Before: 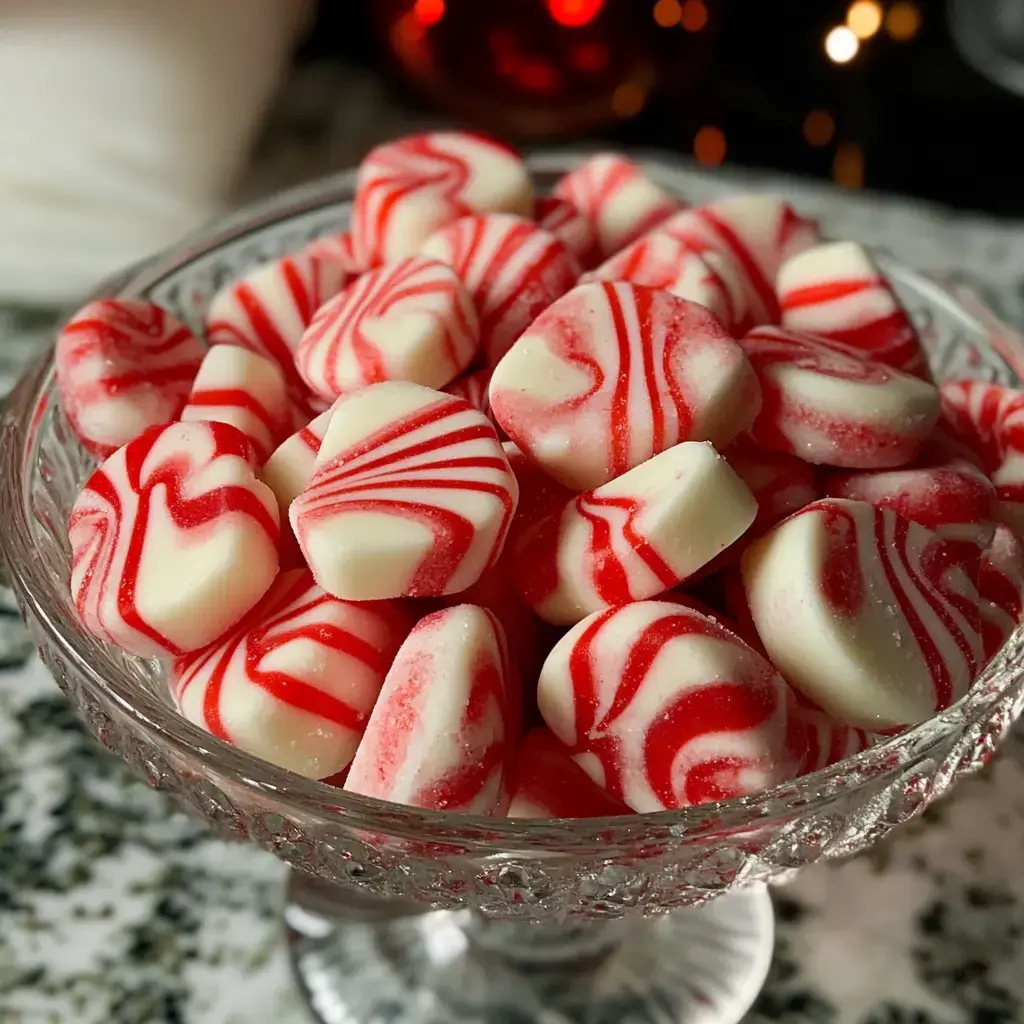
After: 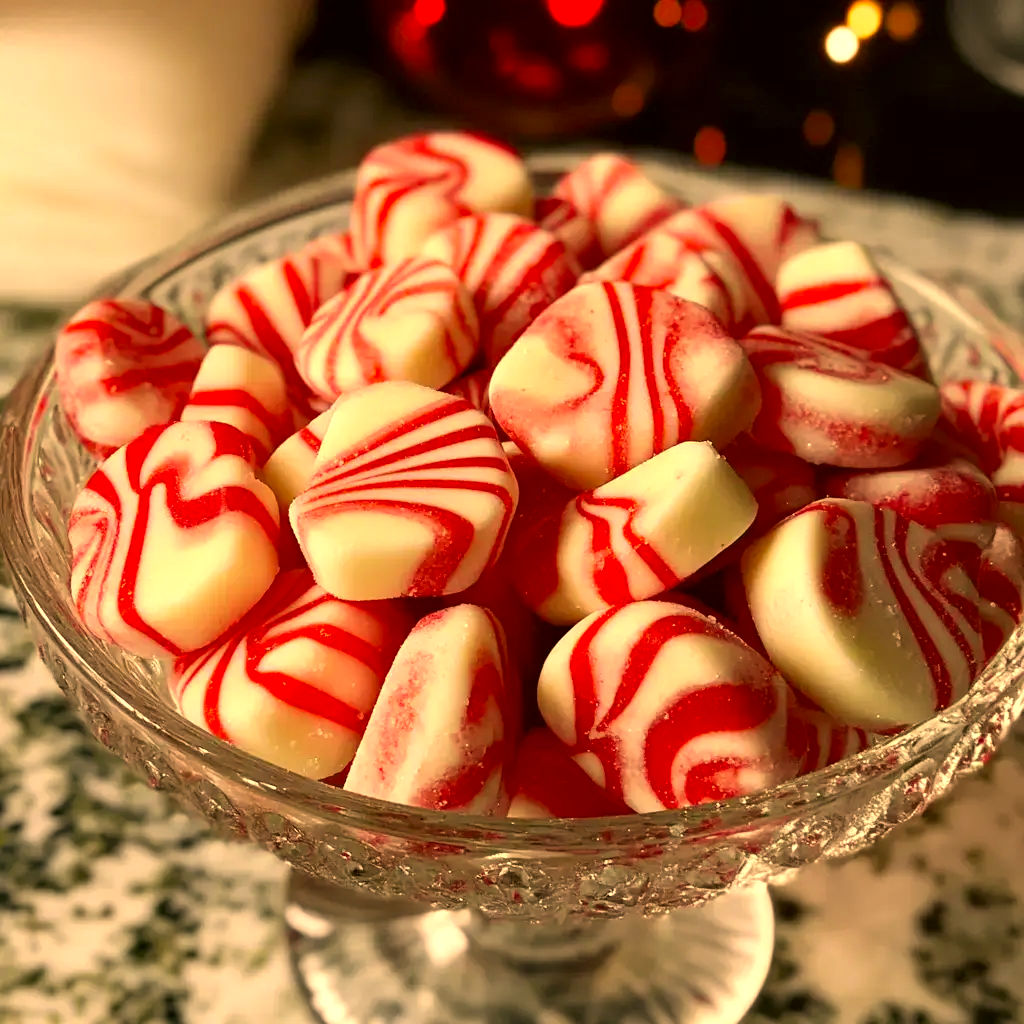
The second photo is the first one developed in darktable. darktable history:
color correction: highlights a* 17.94, highlights b* 35.39, shadows a* 1.48, shadows b* 6.42, saturation 1.01
exposure: exposure 0.496 EV, compensate highlight preservation false
